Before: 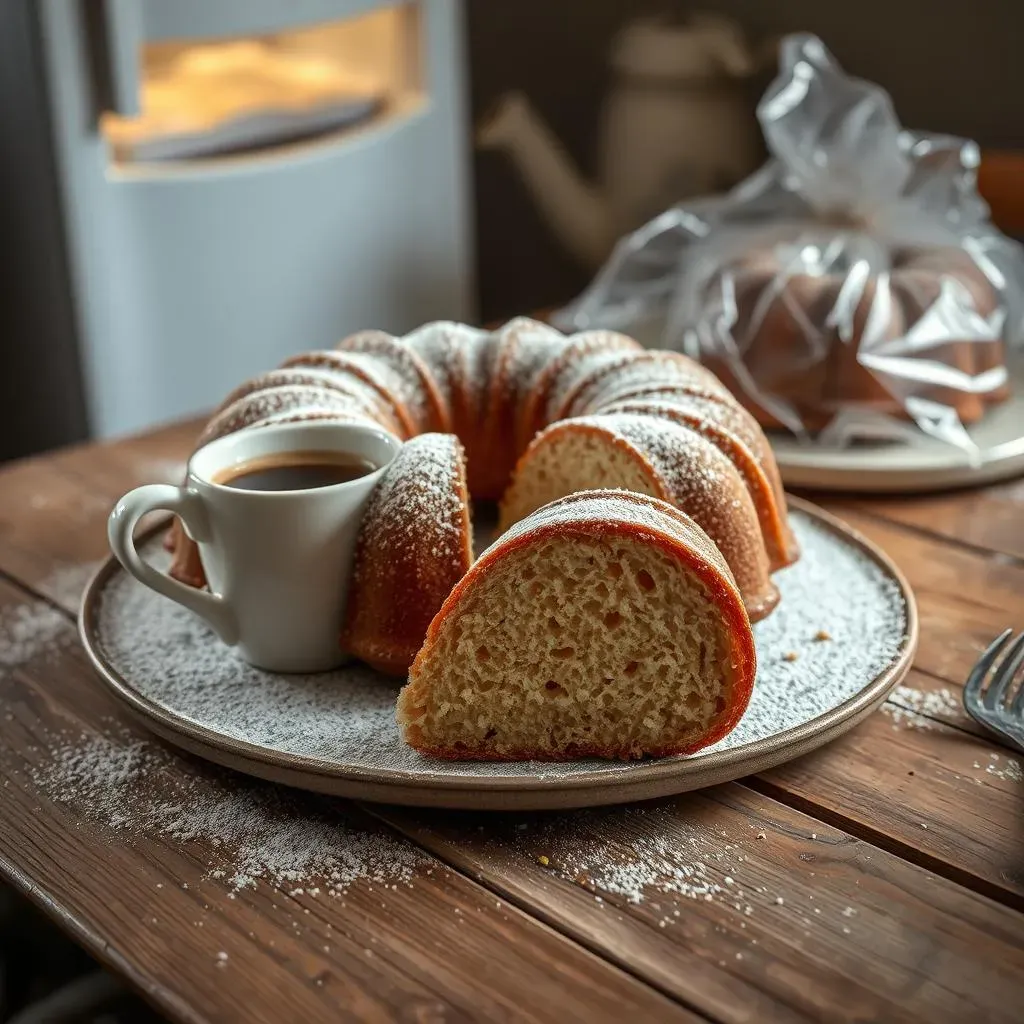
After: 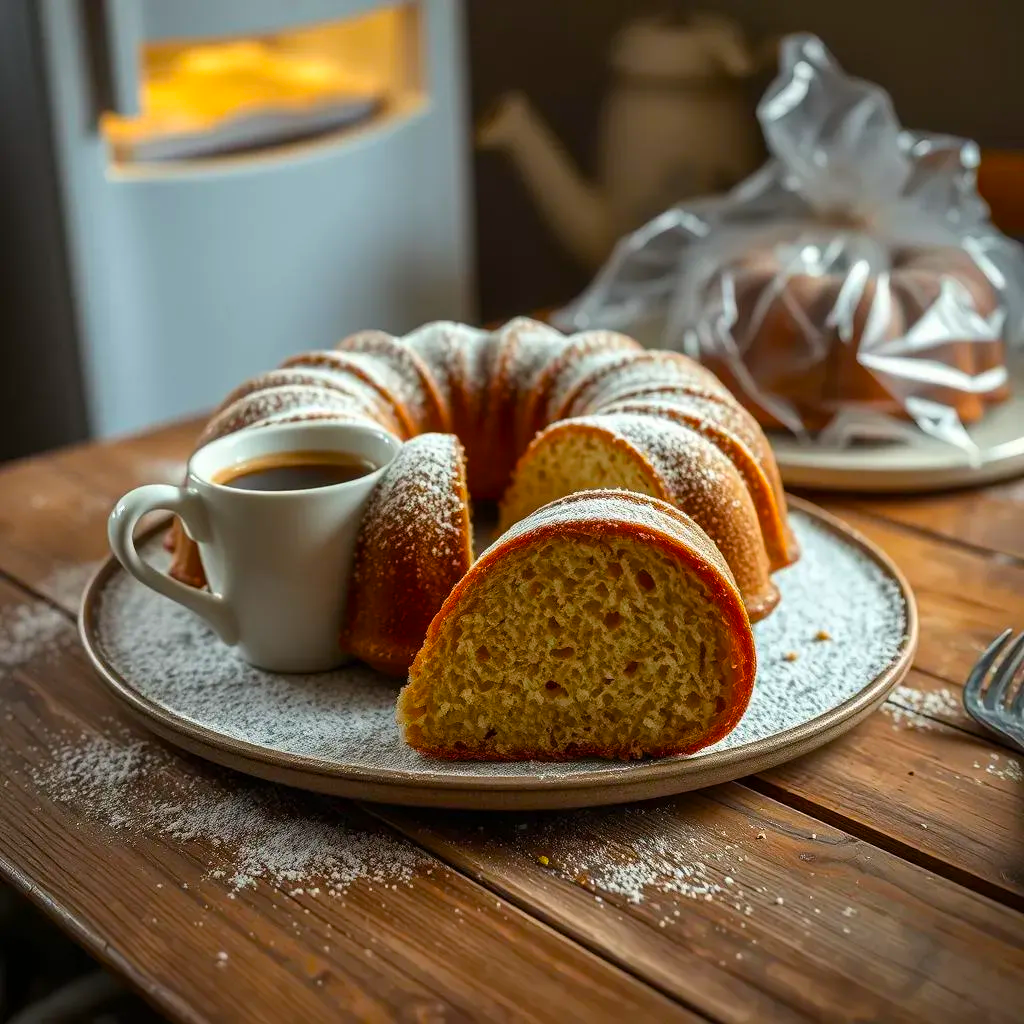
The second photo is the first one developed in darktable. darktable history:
color balance rgb: linear chroma grading › global chroma 15%, perceptual saturation grading › global saturation 30%
bloom: size 3%, threshold 100%, strength 0%
